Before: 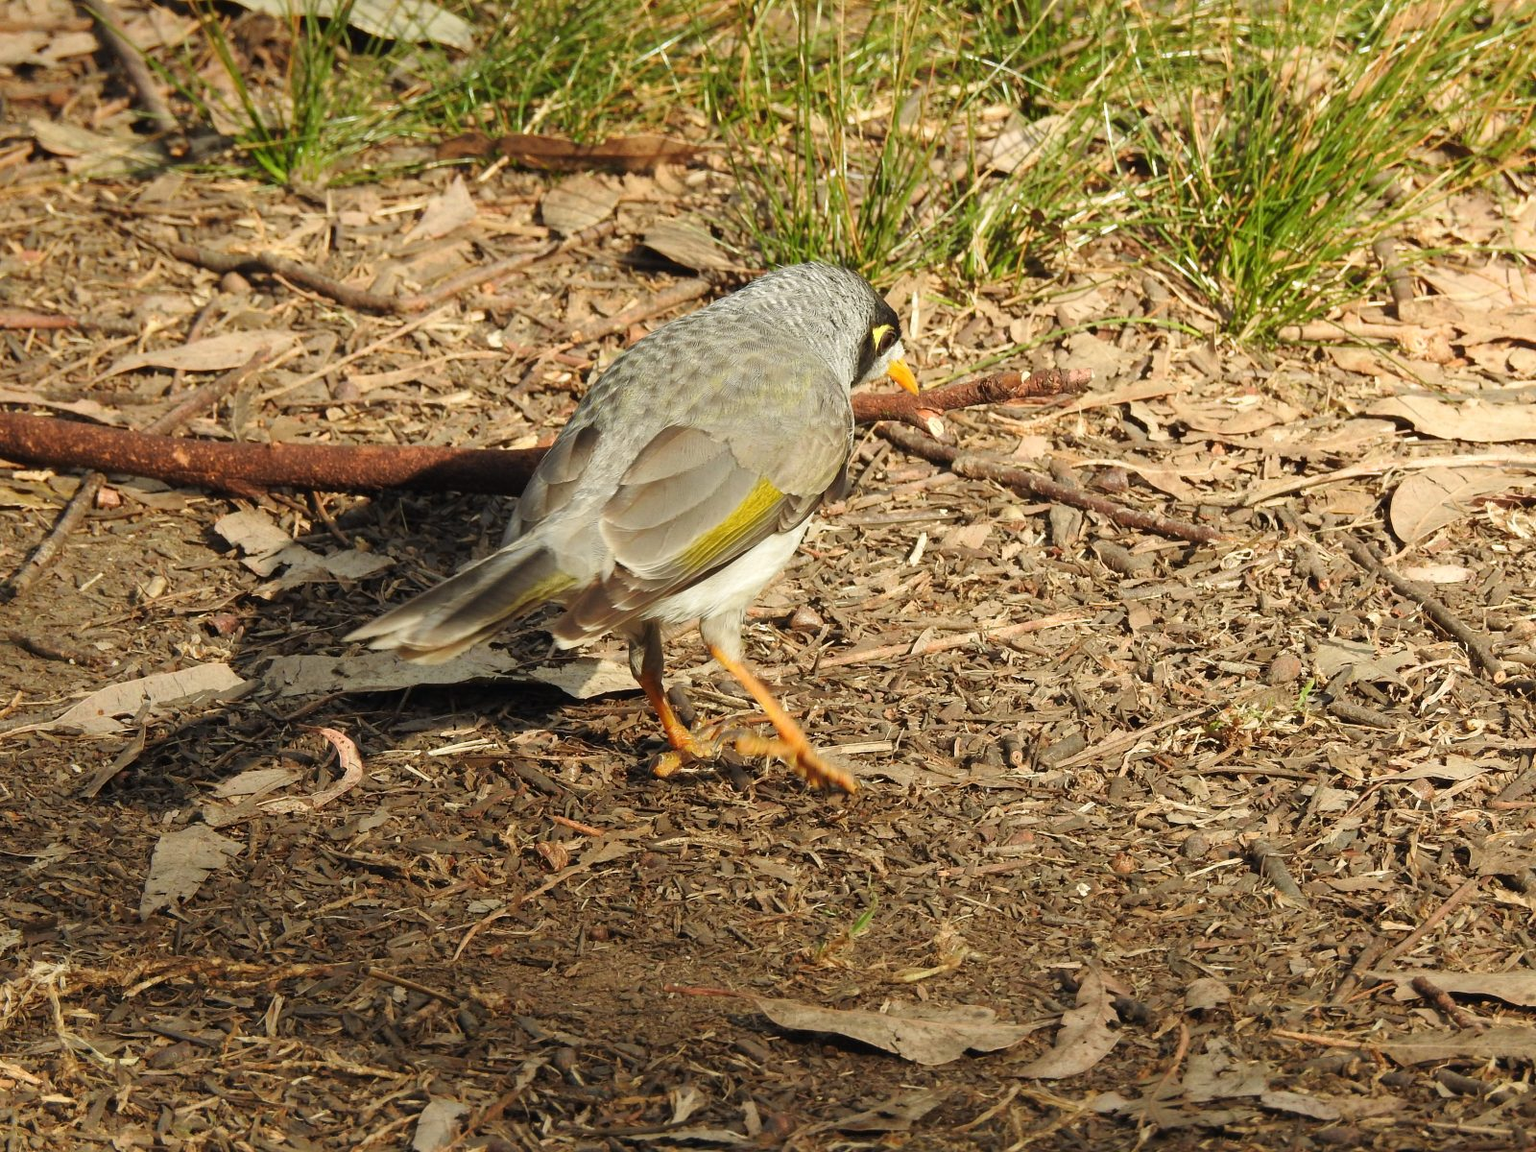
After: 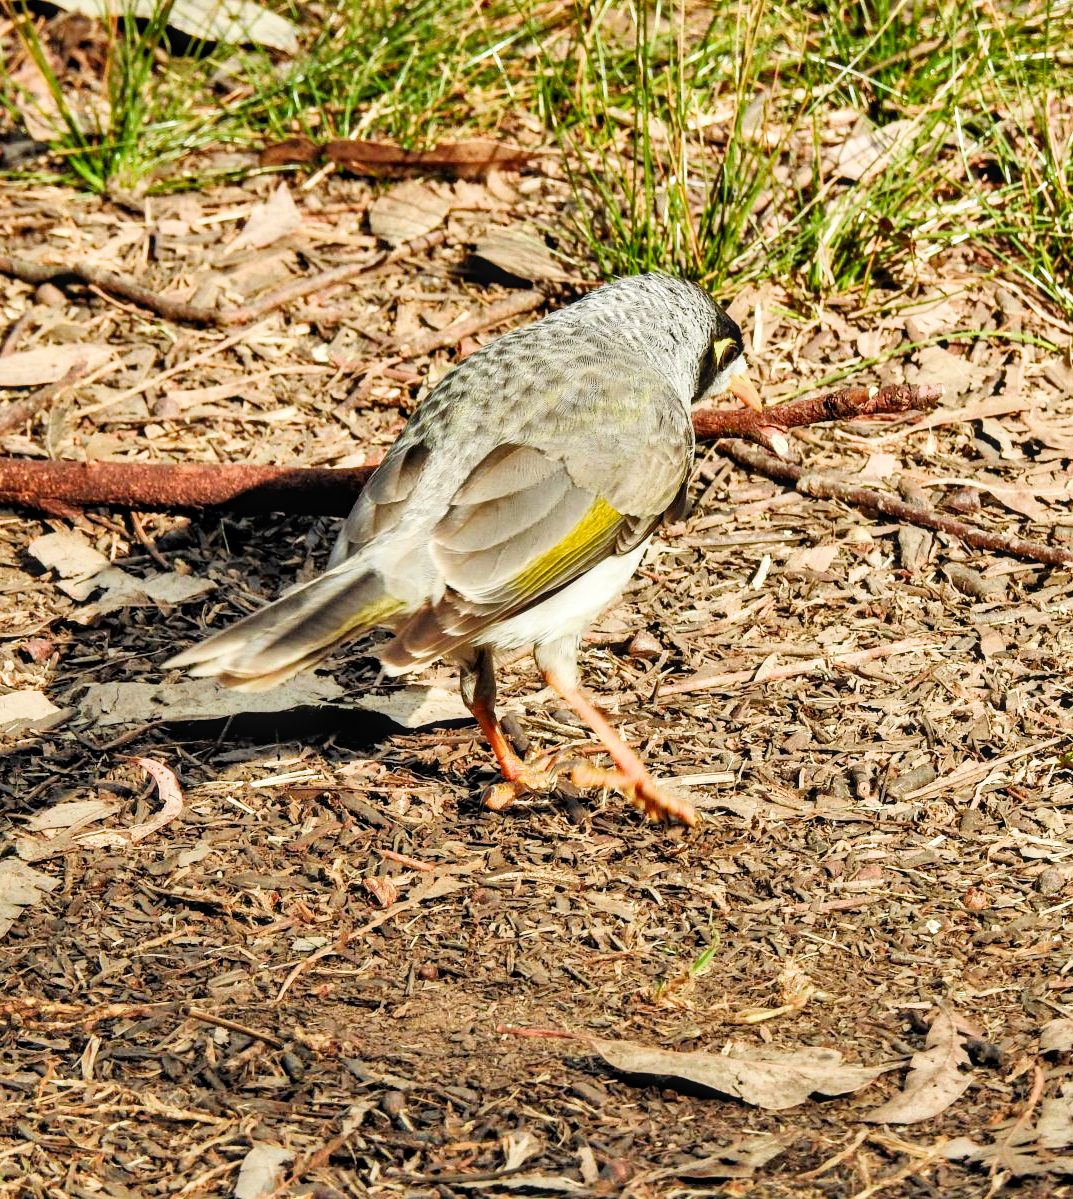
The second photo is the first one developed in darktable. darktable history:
contrast equalizer: octaves 7, y [[0.6 ×6], [0.55 ×6], [0 ×6], [0 ×6], [0 ×6]]
crop and rotate: left 12.25%, right 20.678%
shadows and highlights: shadows 30.74, highlights -63.16, soften with gaussian
filmic rgb: black relative exposure -7.65 EV, white relative exposure 4.56 EV, hardness 3.61, iterations of high-quality reconstruction 0
tone equalizer: -8 EV -0.002 EV, -7 EV 0.004 EV, -6 EV -0.02 EV, -5 EV 0.021 EV, -4 EV -0.014 EV, -3 EV 0.007 EV, -2 EV -0.072 EV, -1 EV -0.267 EV, +0 EV -0.574 EV
exposure: black level correction 0, exposure 1.738 EV, compensate highlight preservation false
local contrast: on, module defaults
